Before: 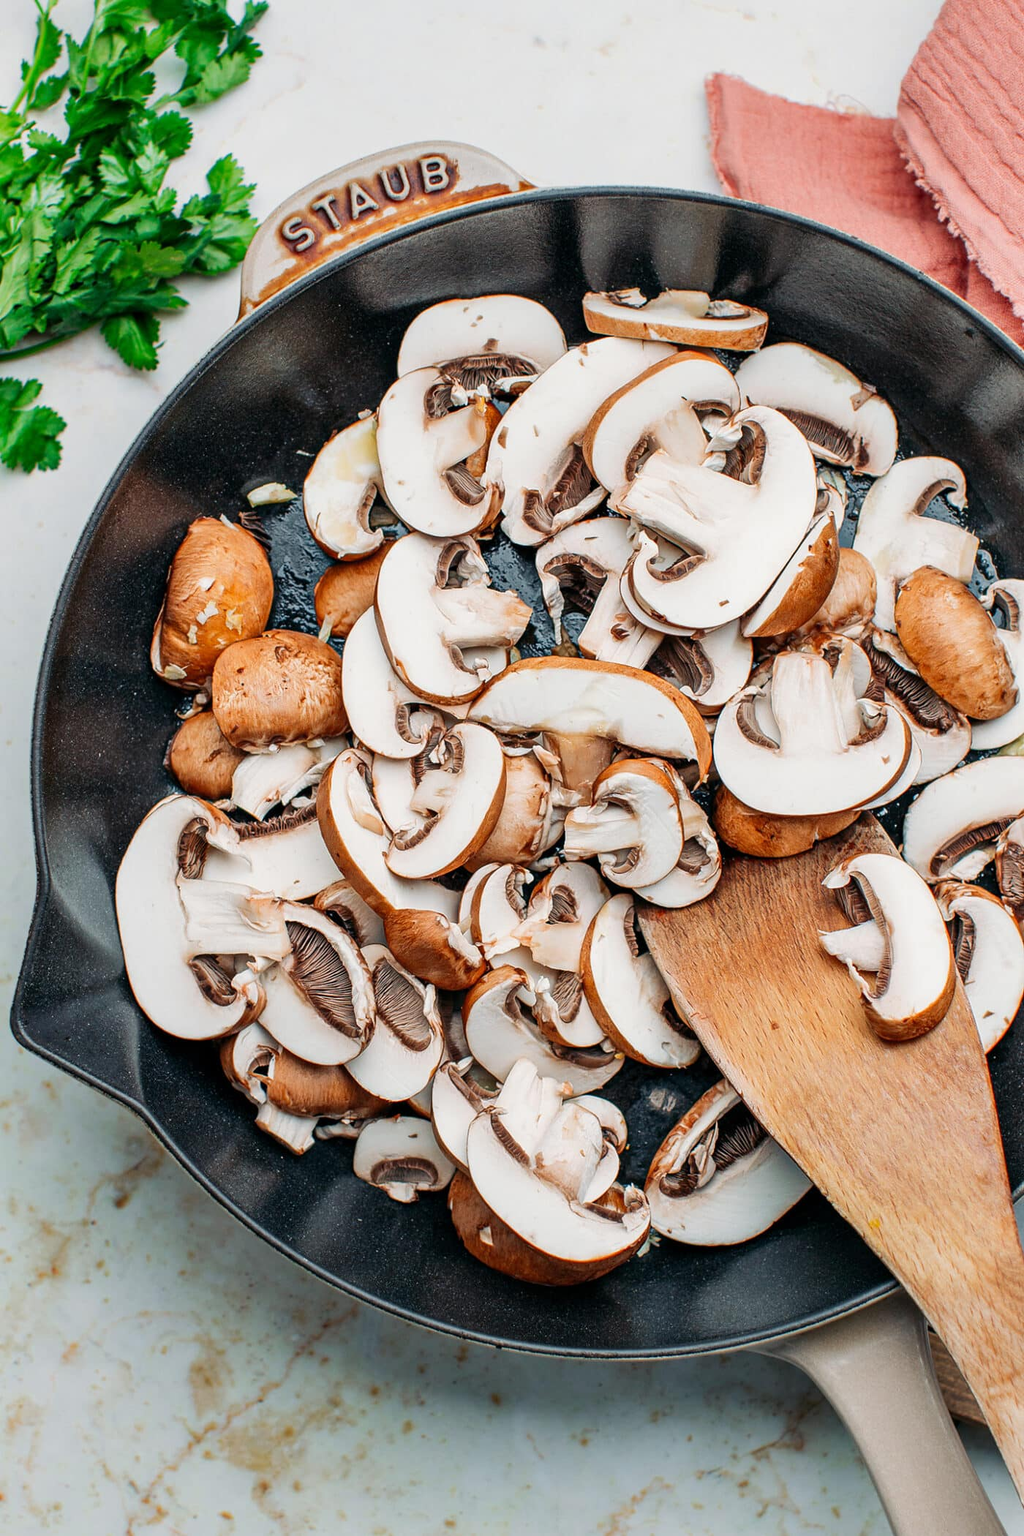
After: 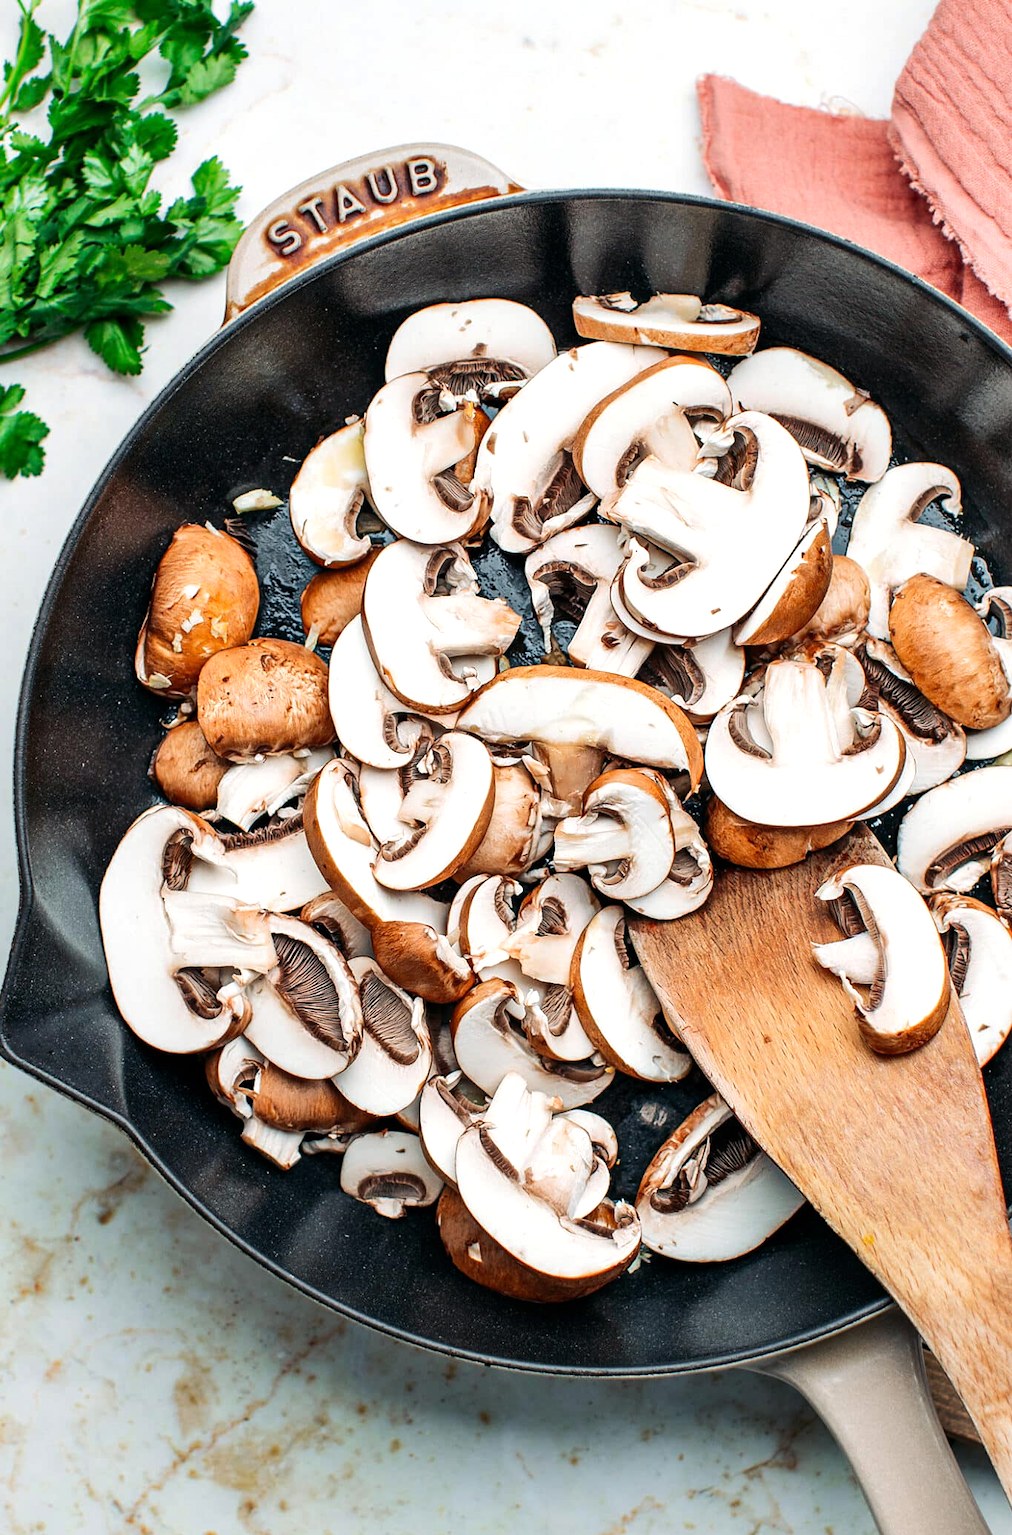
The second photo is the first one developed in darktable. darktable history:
tone equalizer: -8 EV -0.417 EV, -7 EV -0.389 EV, -6 EV -0.333 EV, -5 EV -0.222 EV, -3 EV 0.222 EV, -2 EV 0.333 EV, -1 EV 0.389 EV, +0 EV 0.417 EV, edges refinement/feathering 500, mask exposure compensation -1.57 EV, preserve details no
crop and rotate: left 1.774%, right 0.633%, bottom 1.28%
